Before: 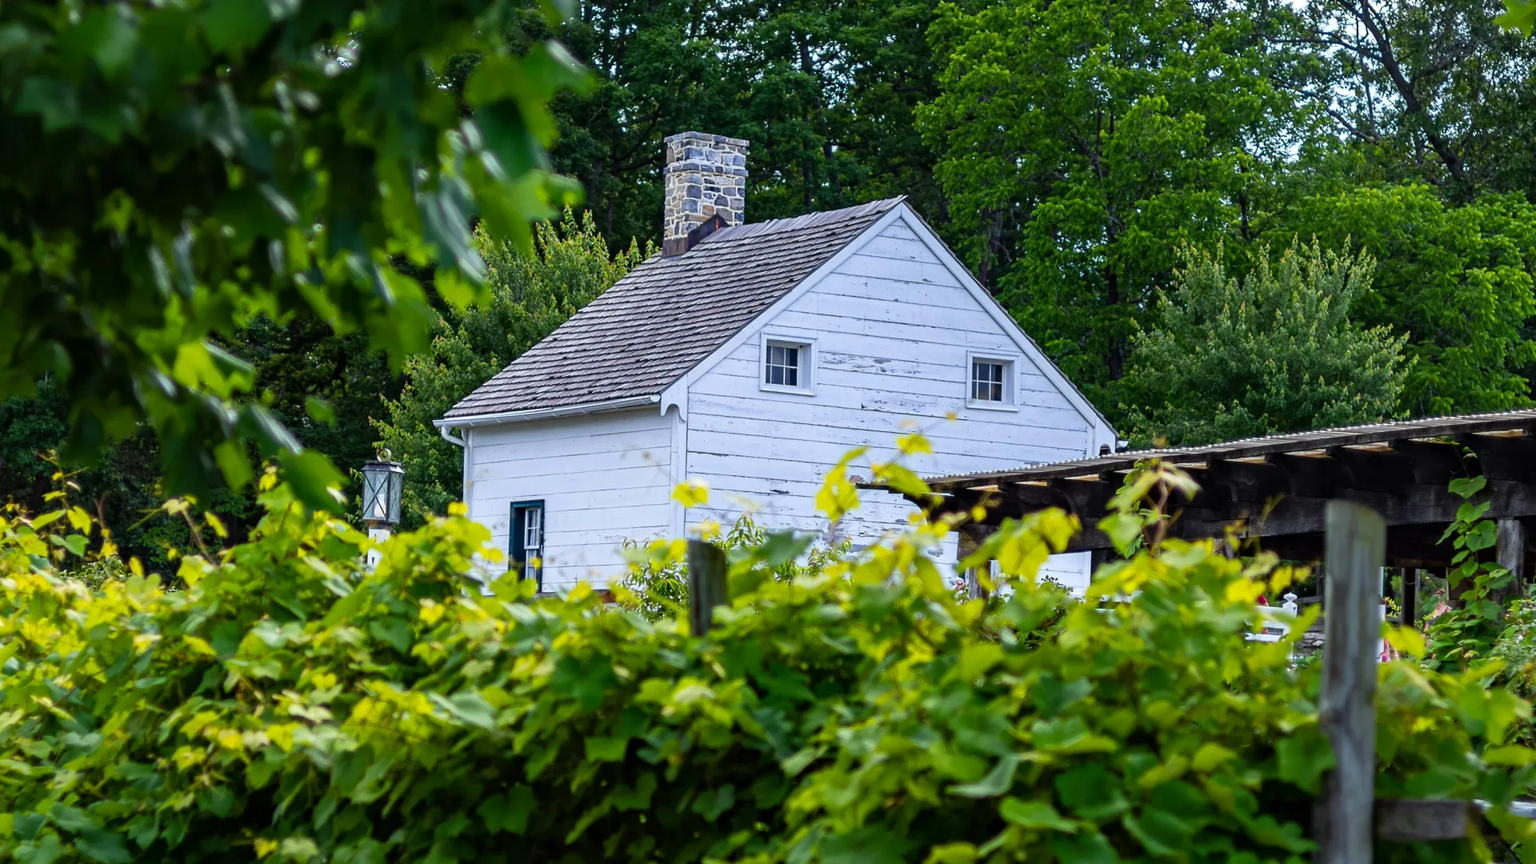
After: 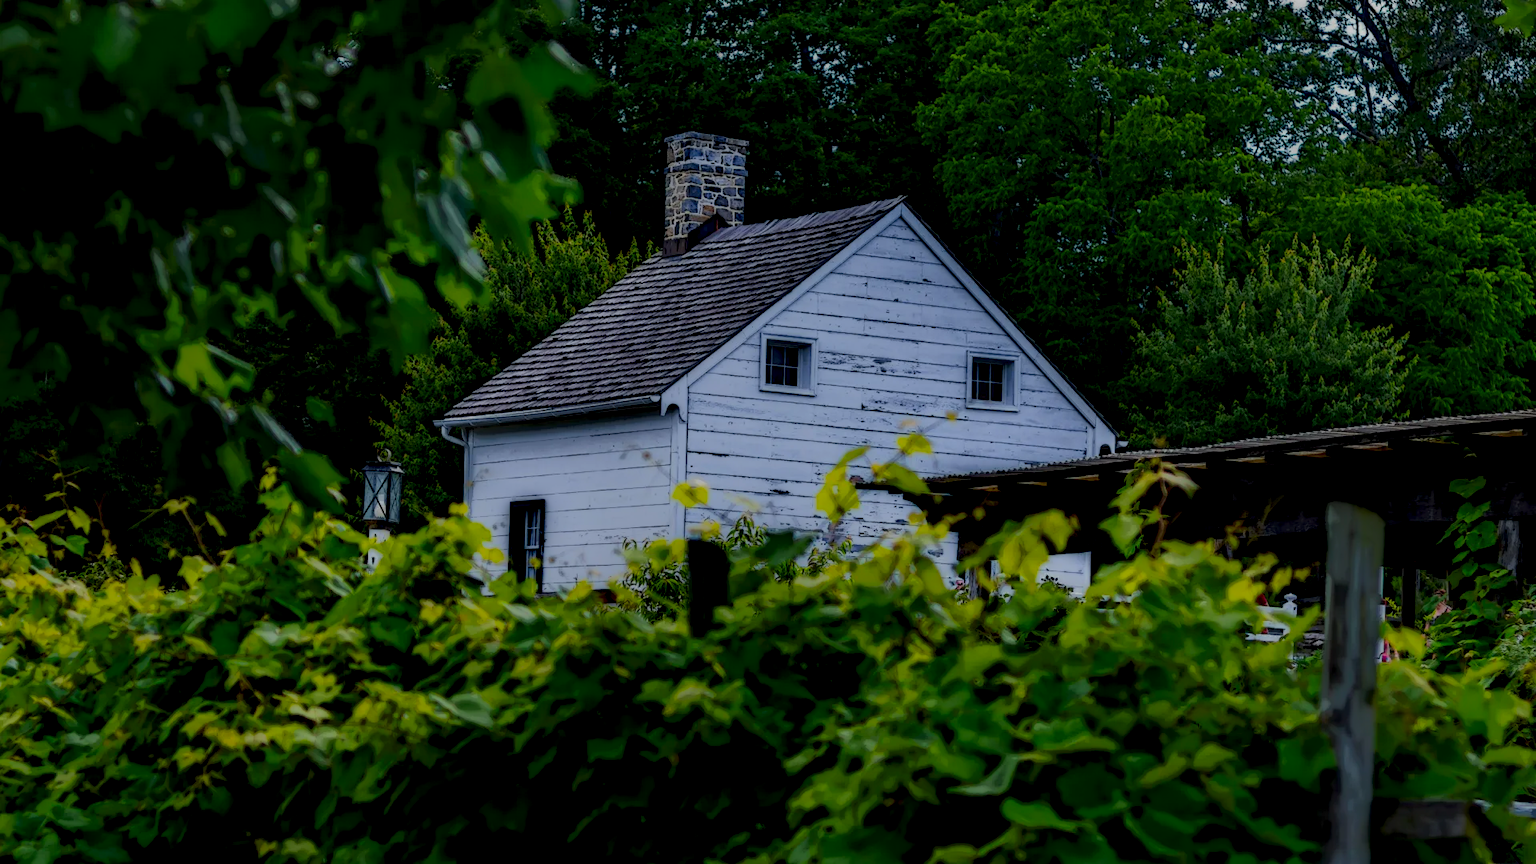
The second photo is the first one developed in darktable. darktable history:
local contrast: highlights 6%, shadows 193%, detail 164%, midtone range 0.007
